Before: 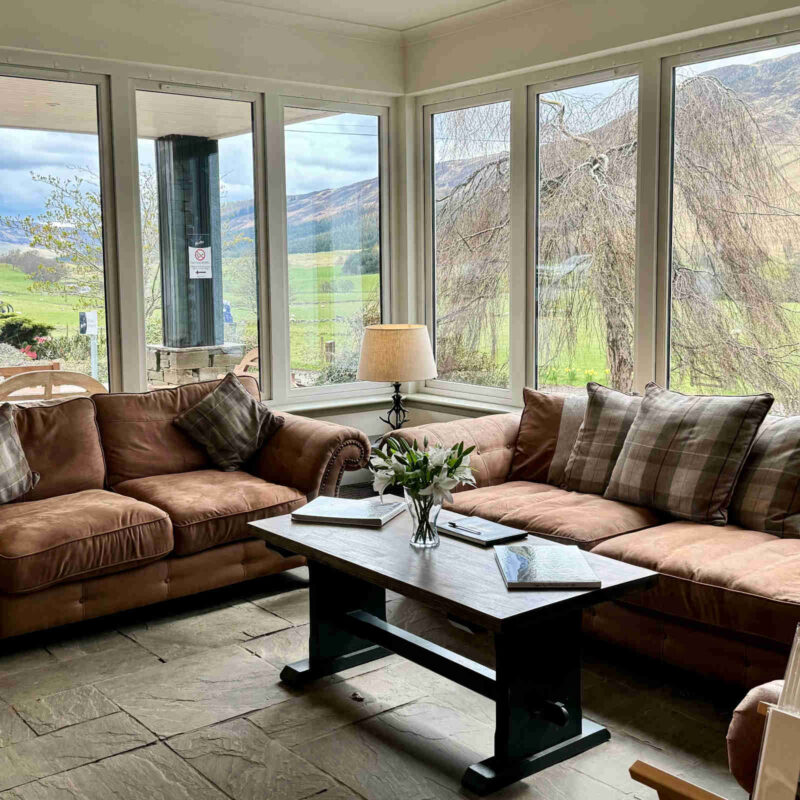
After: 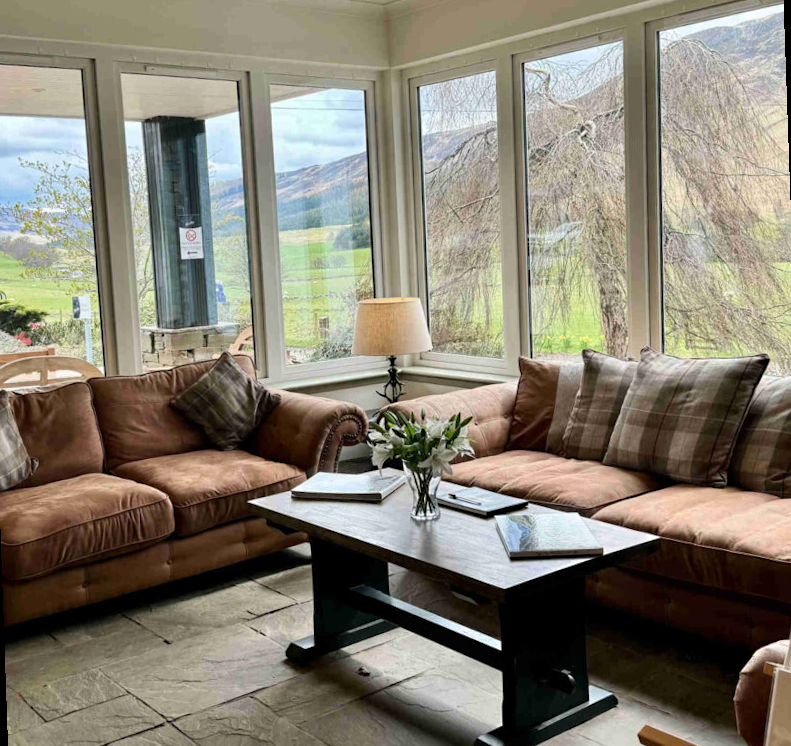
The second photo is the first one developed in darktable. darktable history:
rotate and perspective: rotation -2°, crop left 0.022, crop right 0.978, crop top 0.049, crop bottom 0.951
sharpen: radius 5.325, amount 0.312, threshold 26.433
